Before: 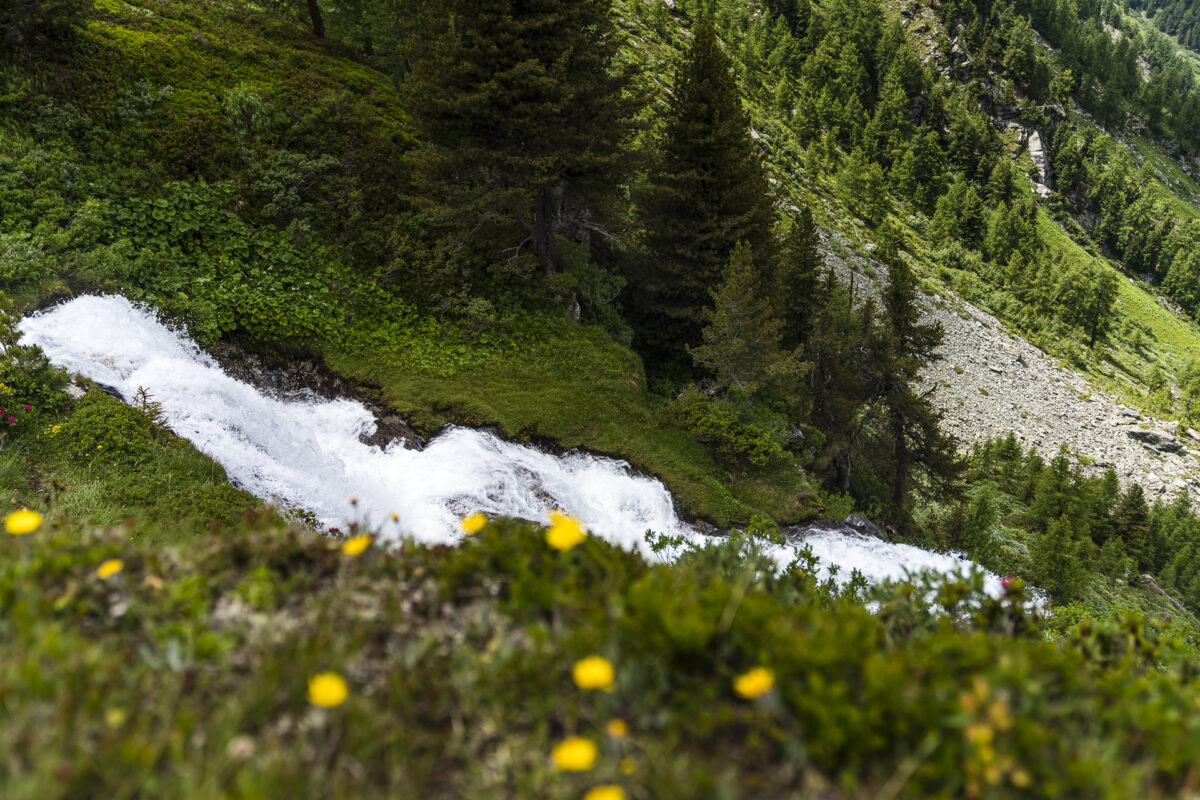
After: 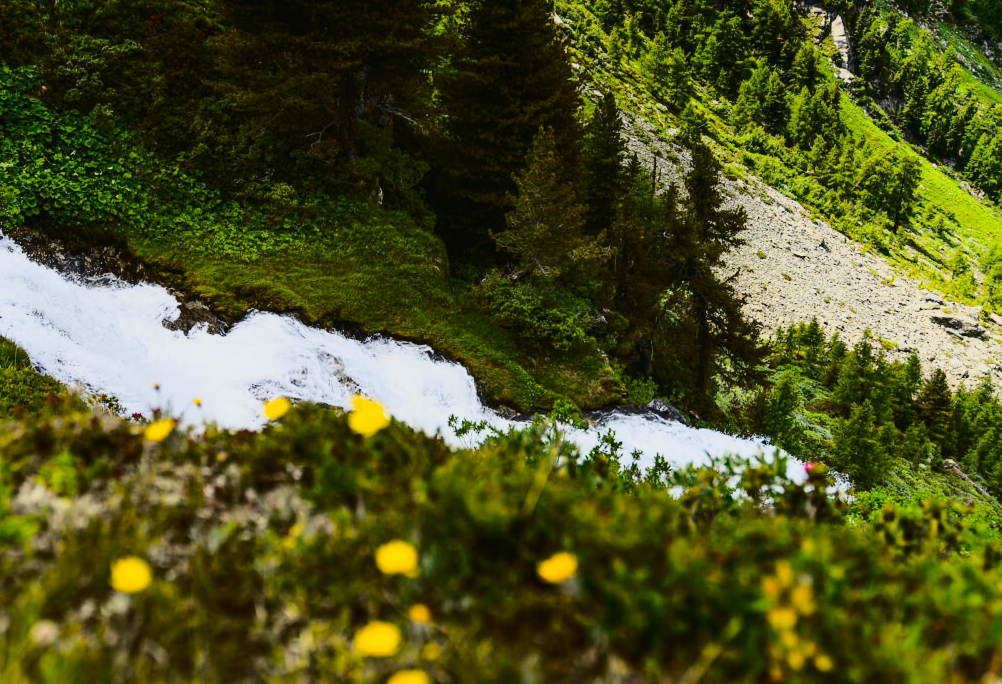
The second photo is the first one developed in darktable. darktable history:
shadows and highlights: shadows -20.61, white point adjustment -2.18, highlights -35.18, shadows color adjustment 99.13%, highlights color adjustment 0.16%
tone curve: curves: ch0 [(0.003, 0.023) (0.071, 0.052) (0.249, 0.201) (0.466, 0.557) (0.625, 0.761) (0.783, 0.9) (0.994, 0.968)]; ch1 [(0, 0) (0.262, 0.227) (0.417, 0.386) (0.469, 0.467) (0.502, 0.498) (0.531, 0.521) (0.576, 0.586) (0.612, 0.634) (0.634, 0.68) (0.686, 0.728) (0.994, 0.987)]; ch2 [(0, 0) (0.262, 0.188) (0.385, 0.353) (0.427, 0.424) (0.495, 0.493) (0.518, 0.544) (0.55, 0.579) (0.595, 0.621) (0.644, 0.748) (1, 1)], color space Lab, independent channels, preserve colors none
crop: left 16.482%, top 14.409%
